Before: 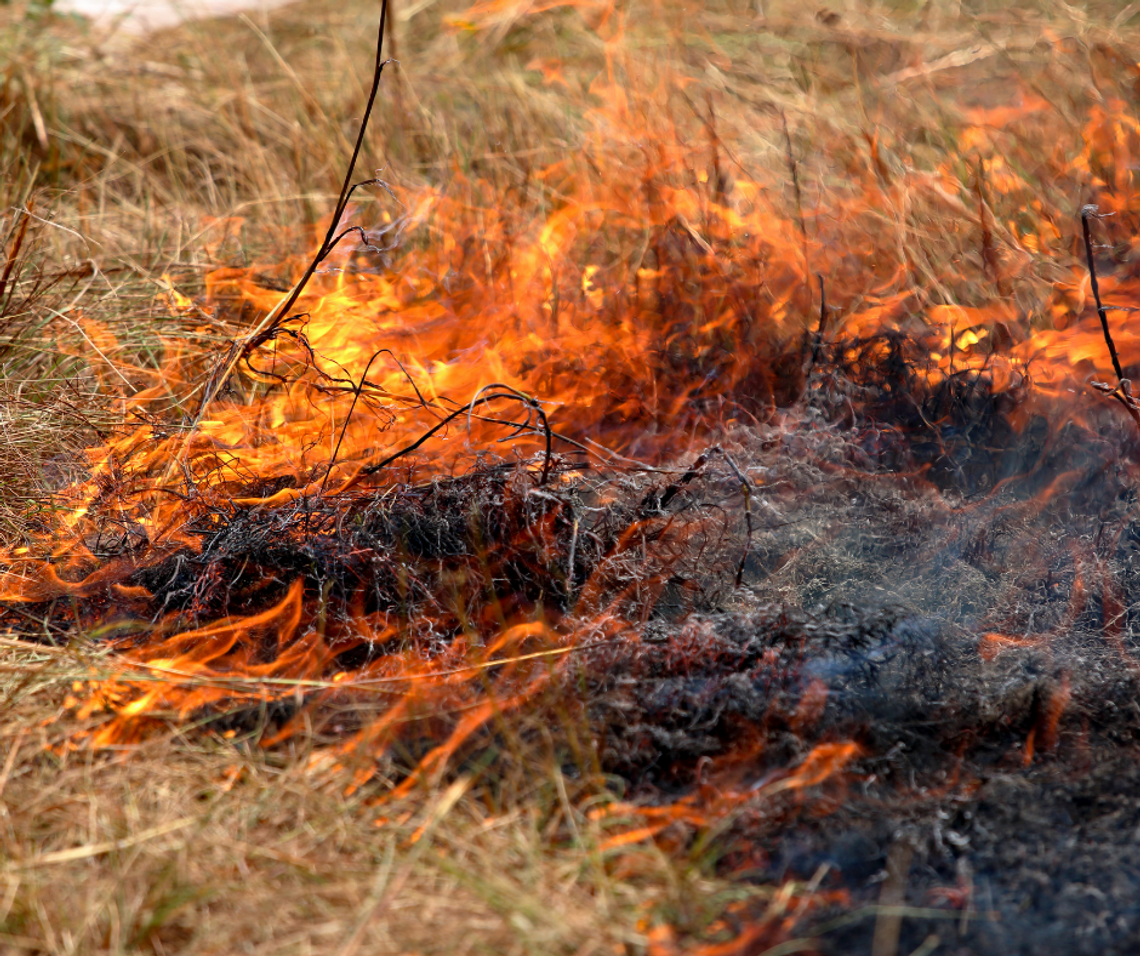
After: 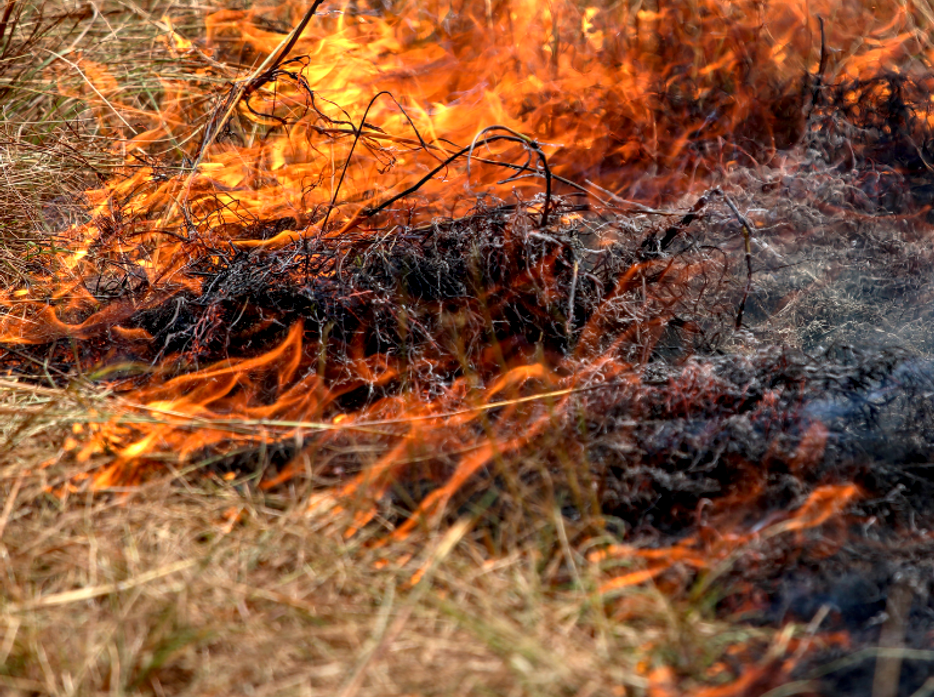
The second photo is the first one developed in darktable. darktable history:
crop: top 26.998%, right 18.027%
local contrast: on, module defaults
levels: mode automatic, levels [0, 0.498, 1]
